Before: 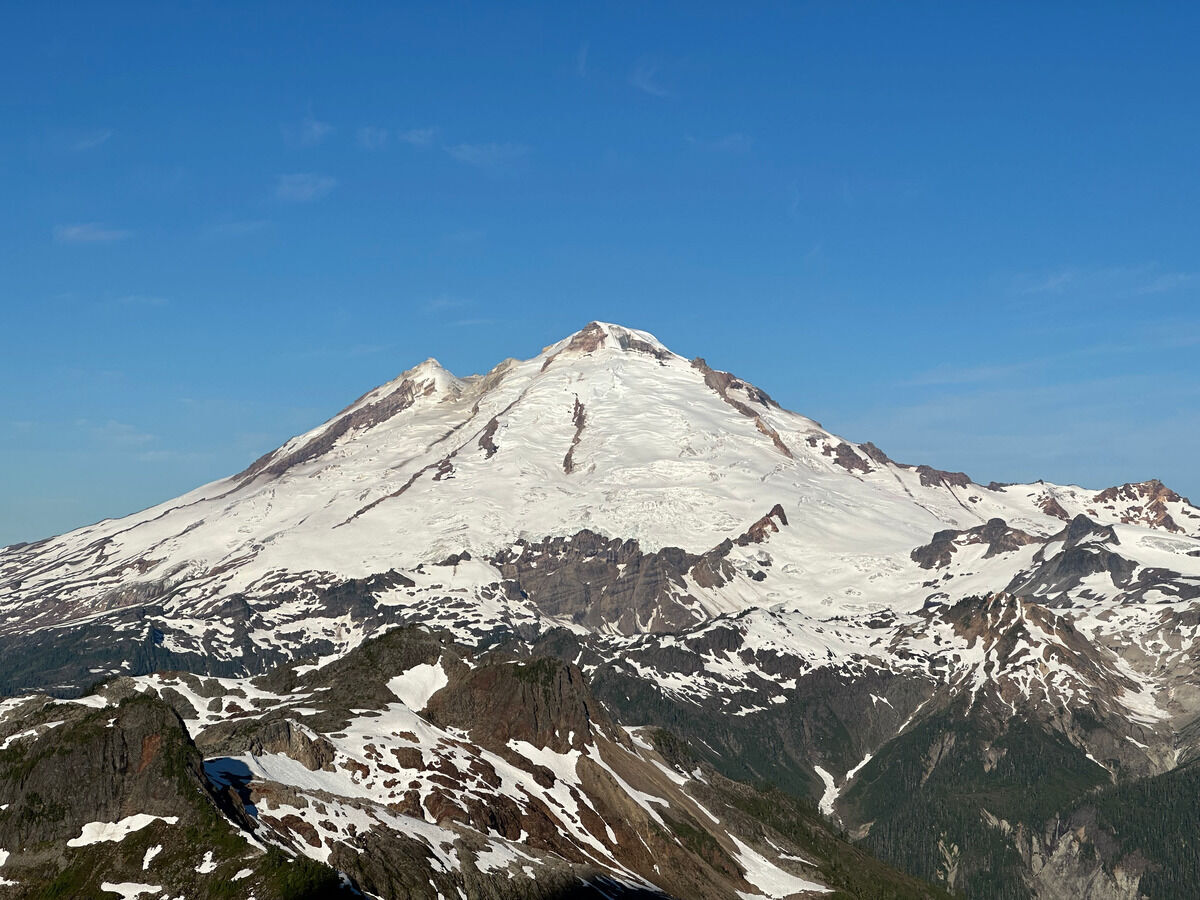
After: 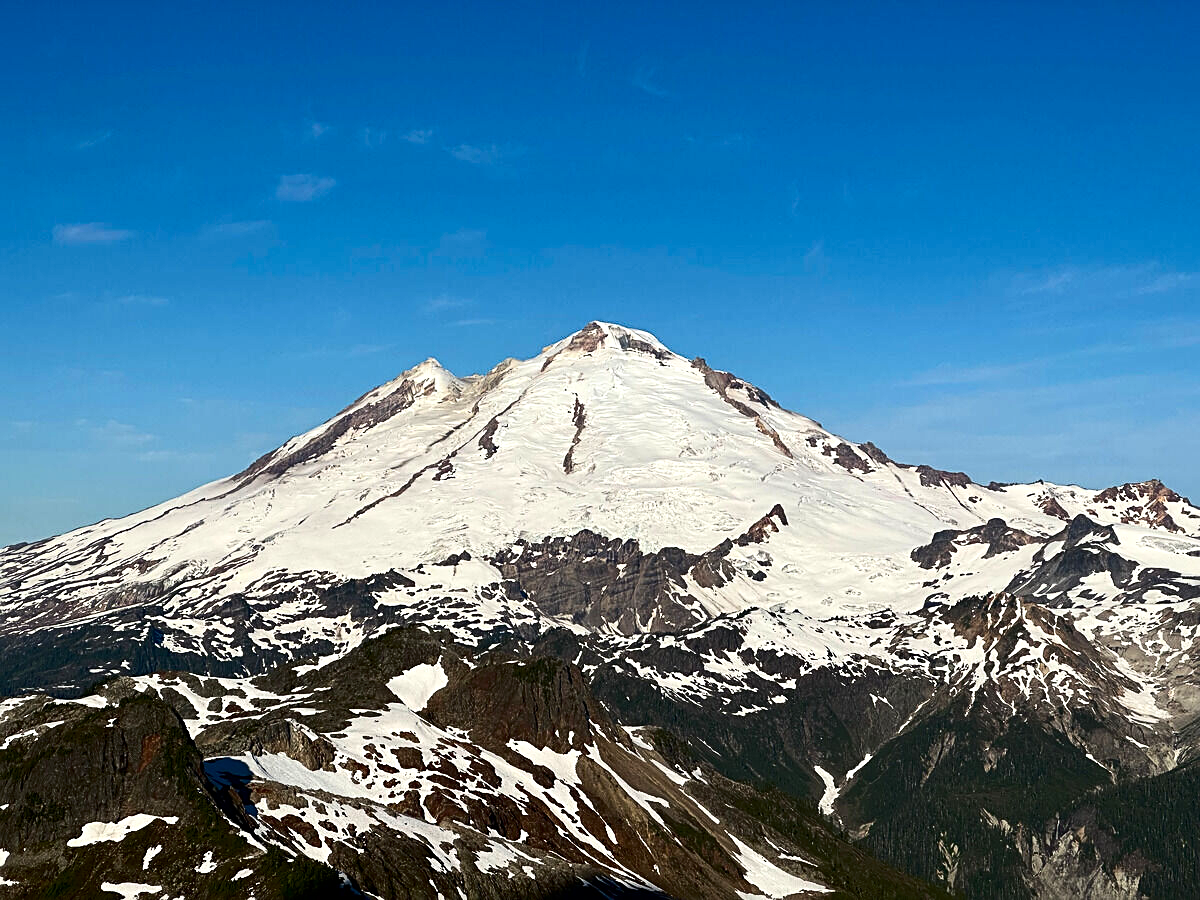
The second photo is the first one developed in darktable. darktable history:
contrast brightness saturation: contrast 0.205, brightness -0.101, saturation 0.098
sharpen: on, module defaults
color balance rgb: highlights gain › luminance 14.995%, perceptual saturation grading › global saturation -0.092%, global vibrance 20%
